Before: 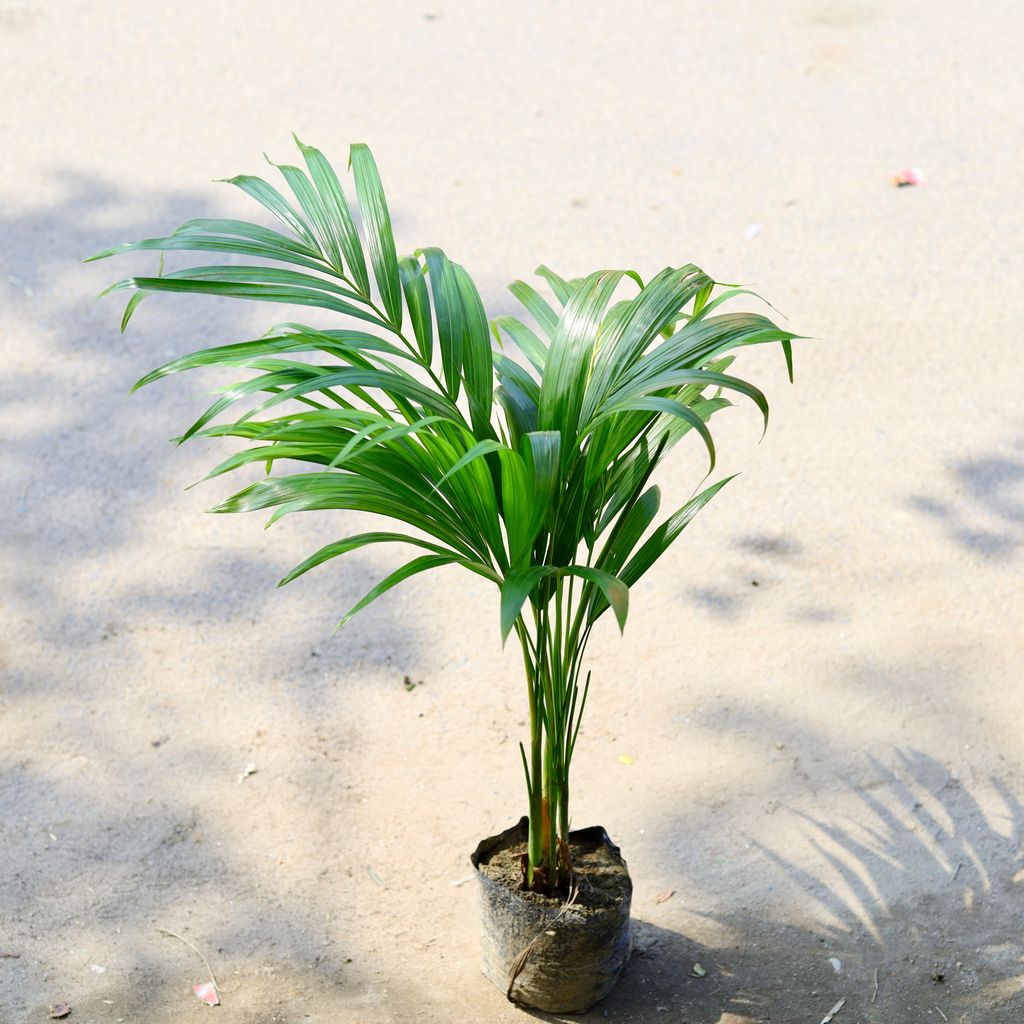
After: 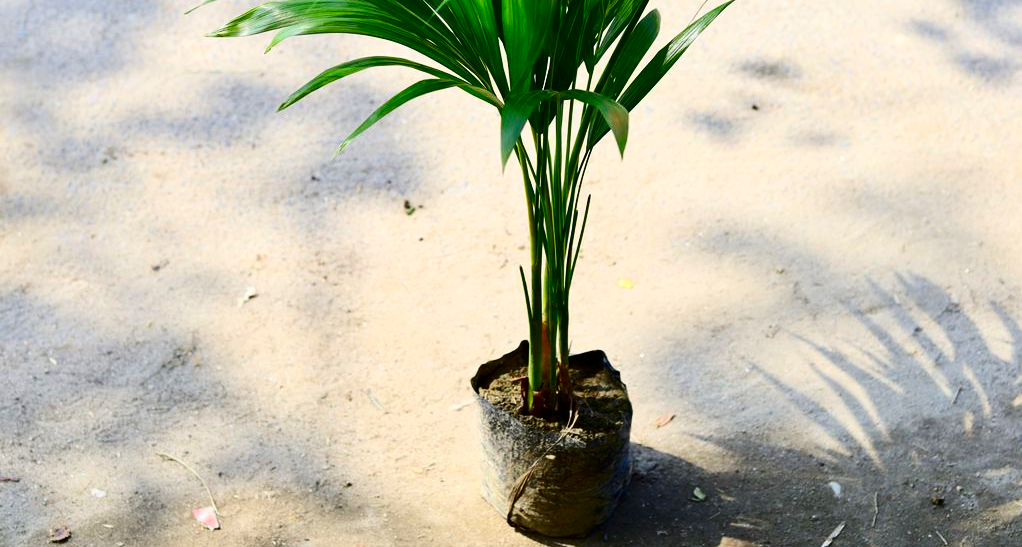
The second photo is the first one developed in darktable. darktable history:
color zones: curves: ch1 [(0, 0.513) (0.143, 0.524) (0.286, 0.511) (0.429, 0.506) (0.571, 0.503) (0.714, 0.503) (0.857, 0.508) (1, 0.513)]
crop and rotate: top 46.522%, right 0.099%
contrast brightness saturation: contrast 0.214, brightness -0.115, saturation 0.211
